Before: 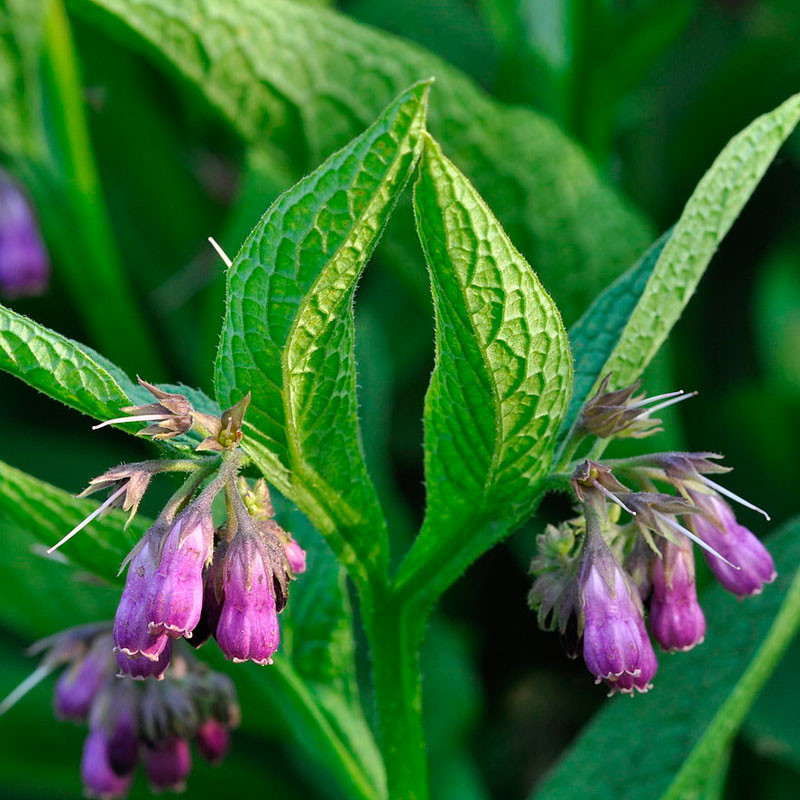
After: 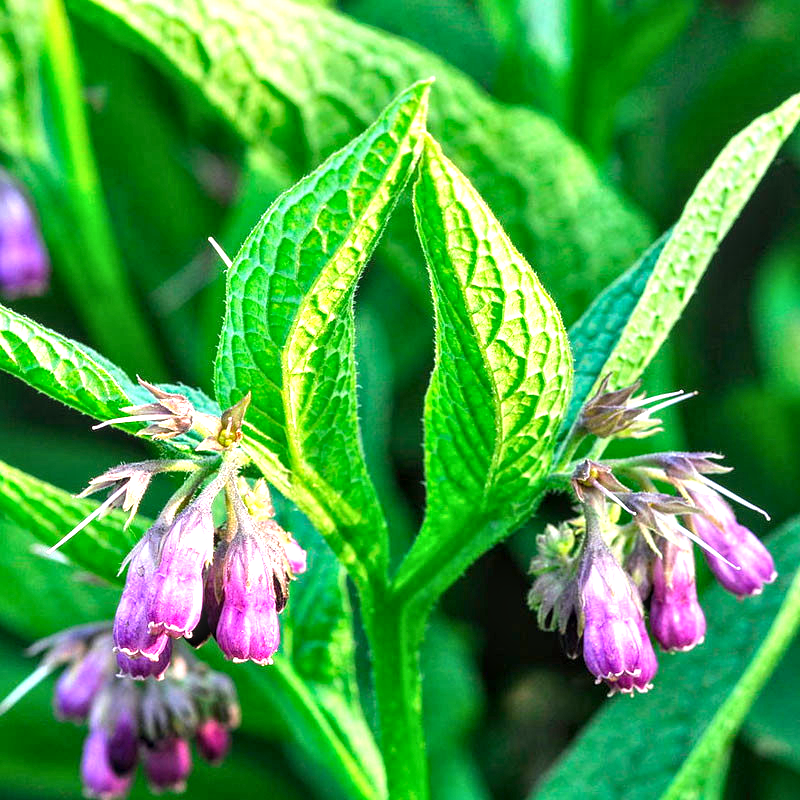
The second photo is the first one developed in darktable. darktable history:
exposure: exposure 1.2 EV, compensate exposure bias true, compensate highlight preservation false
local contrast: on, module defaults
levels: white 99.93%, levels [0, 0.476, 0.951]
contrast equalizer: octaves 7, y [[0.6 ×6], [0.55 ×6], [0 ×6], [0 ×6], [0 ×6]], mix 0.217
